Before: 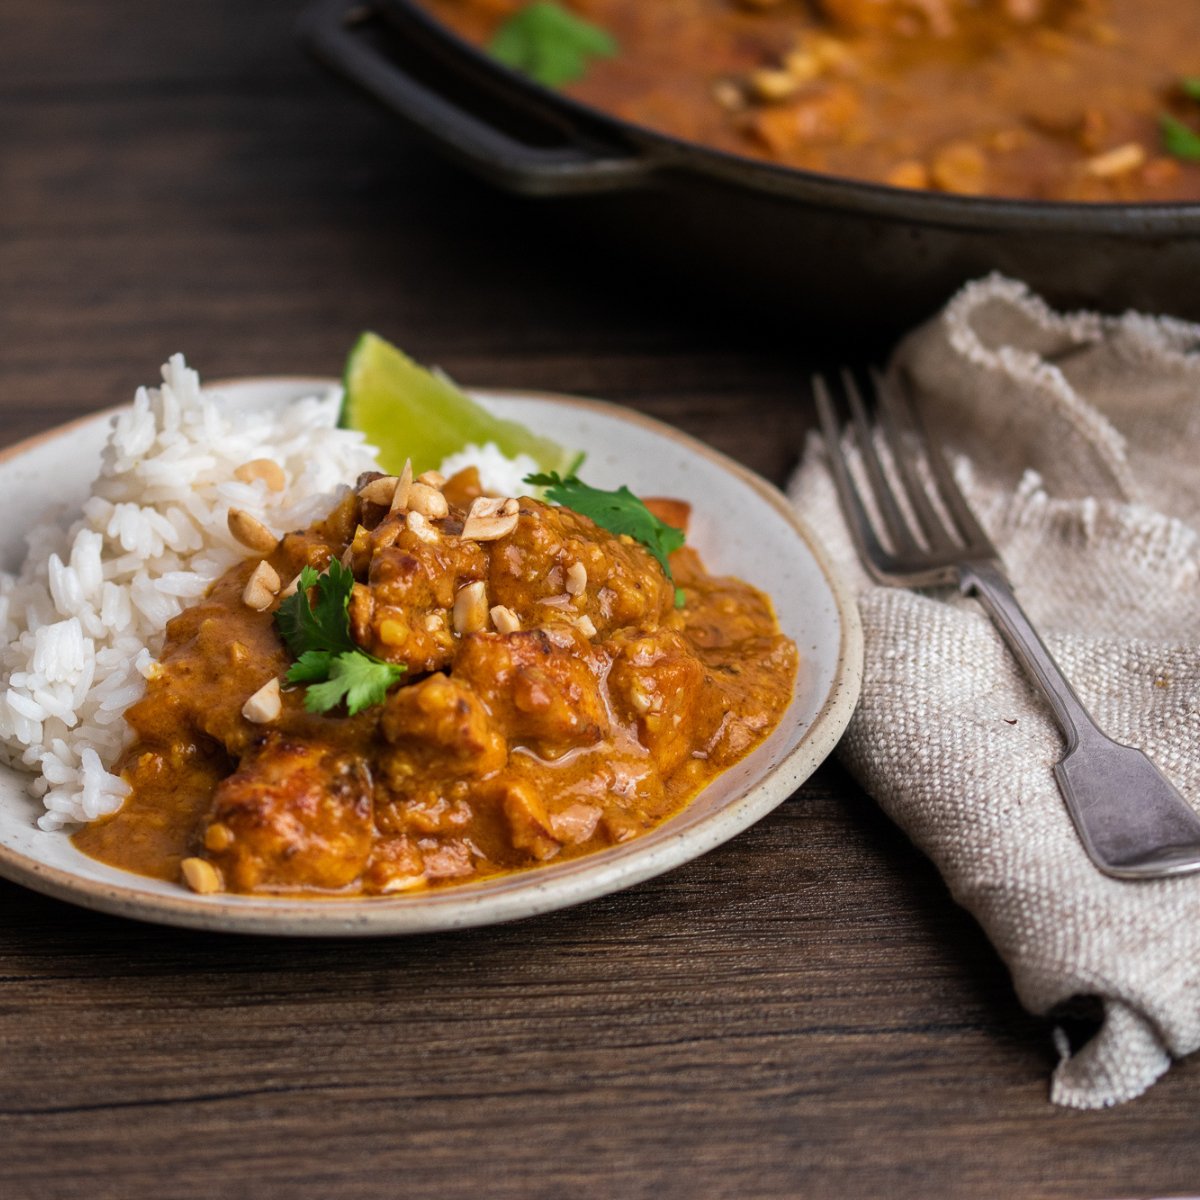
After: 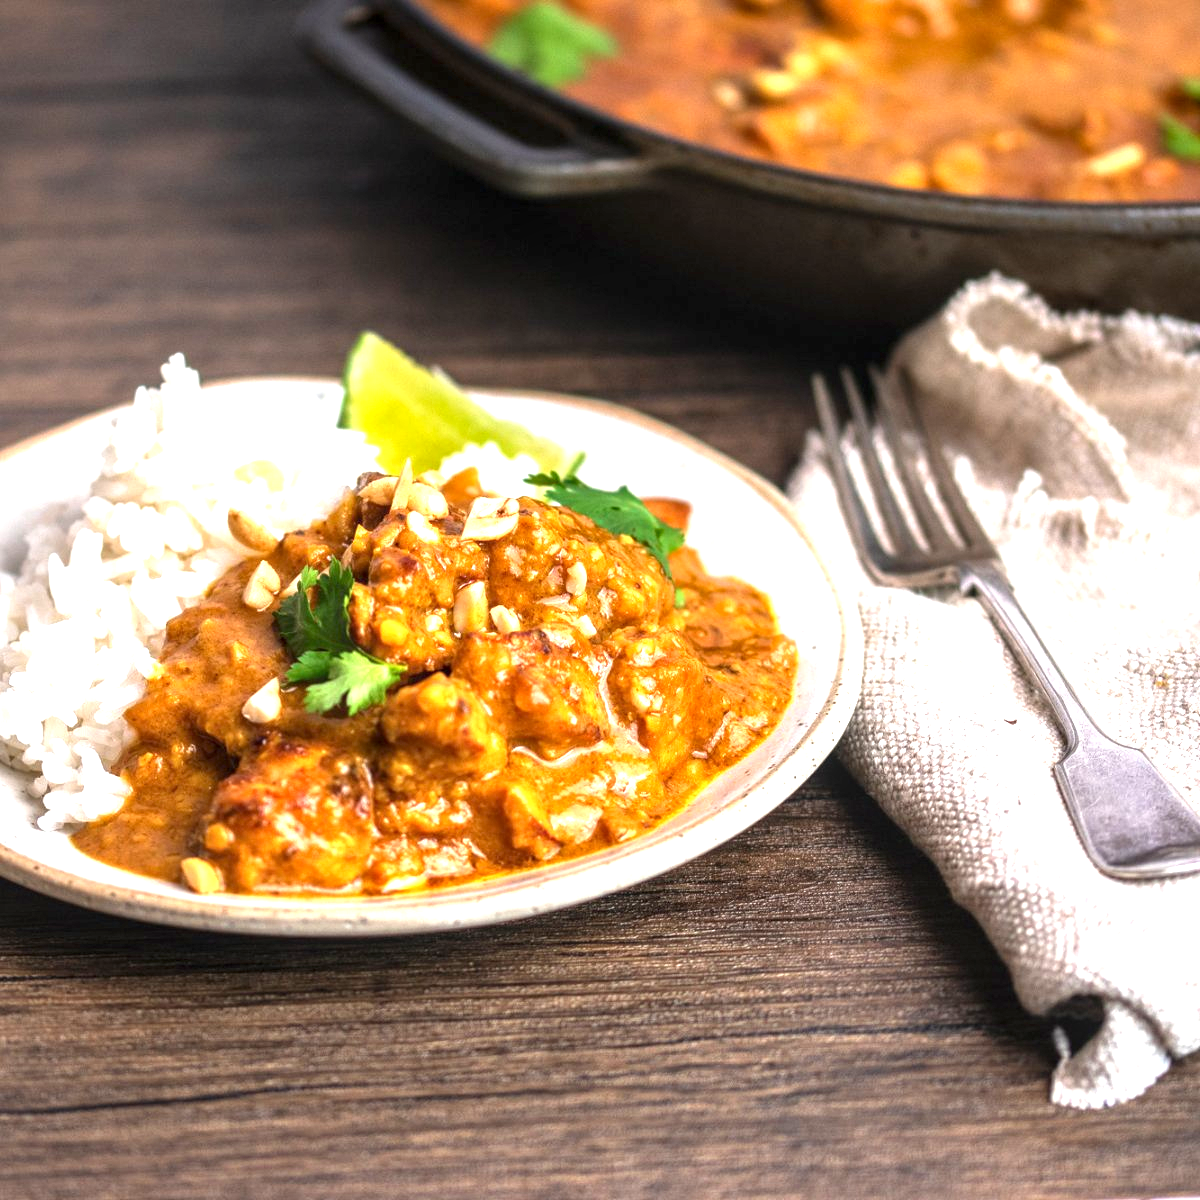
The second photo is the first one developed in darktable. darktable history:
local contrast: on, module defaults
exposure: exposure 1.5 EV, compensate highlight preservation false
